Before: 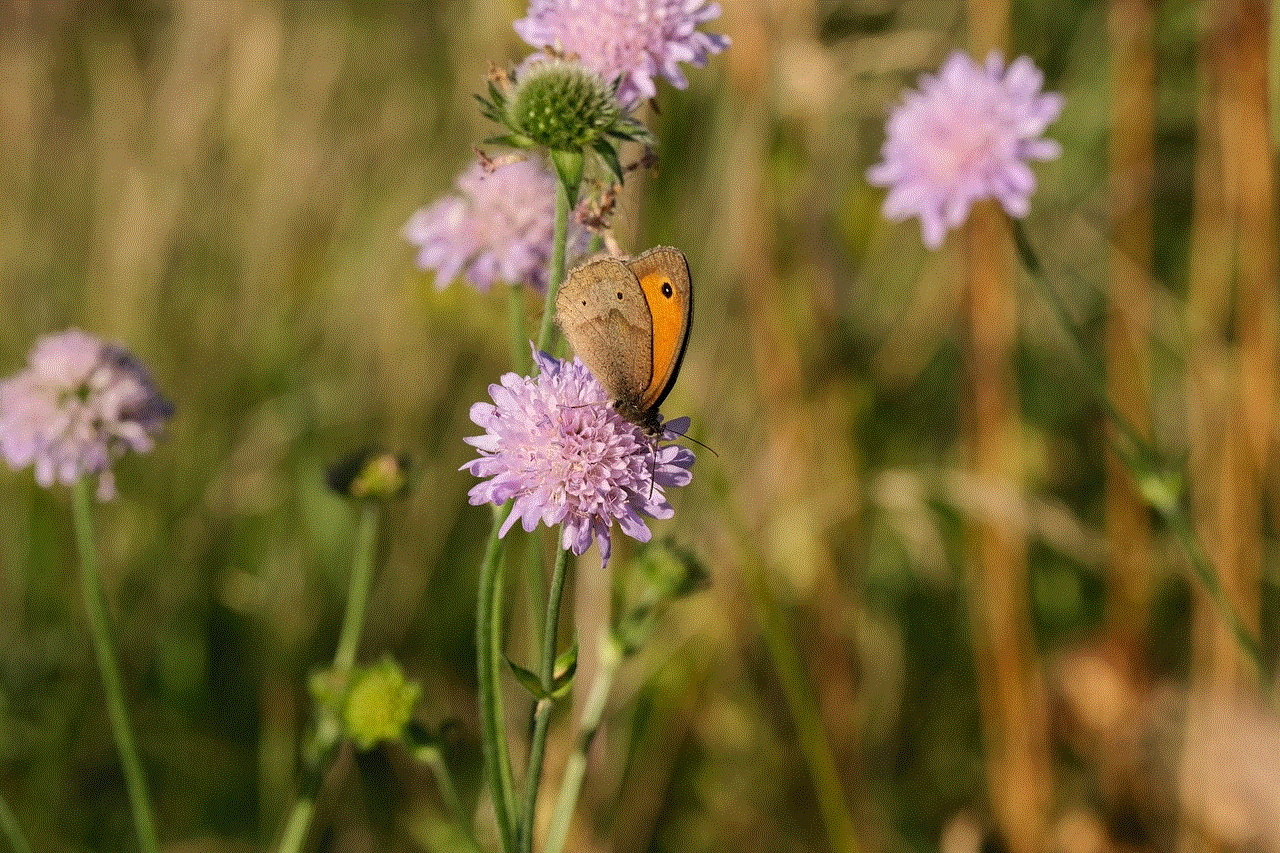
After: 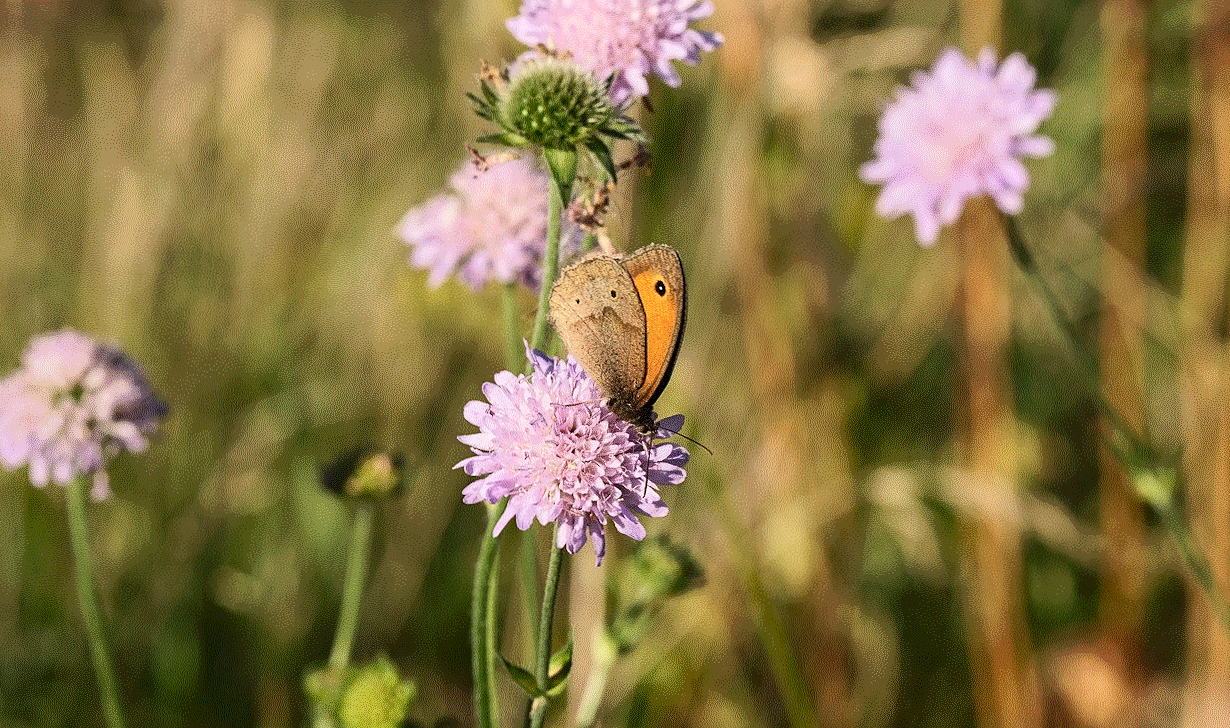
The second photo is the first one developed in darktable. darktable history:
crop and rotate: angle 0.2°, left 0.275%, right 3.127%, bottom 14.18%
contrast brightness saturation: contrast 0.24, brightness 0.09
sharpen: amount 0.2
